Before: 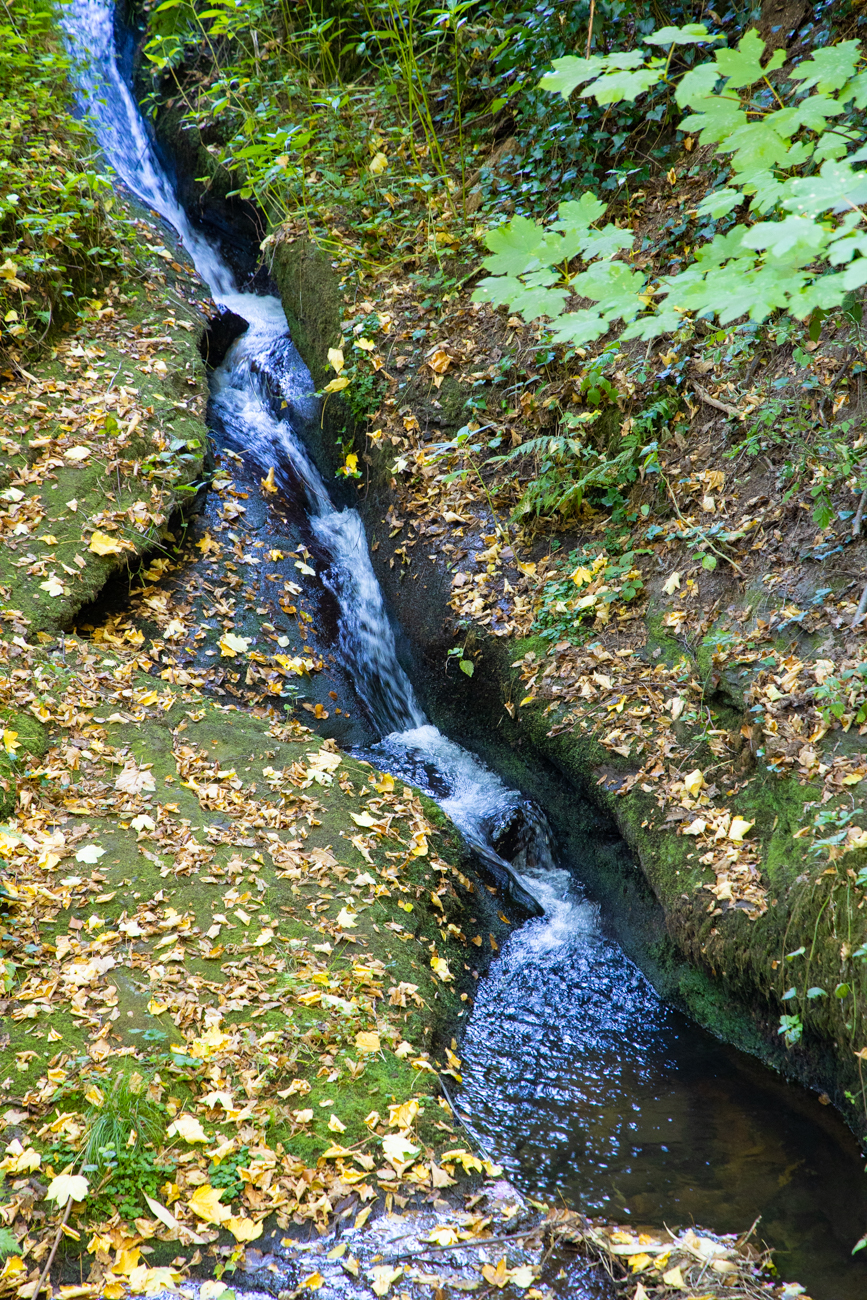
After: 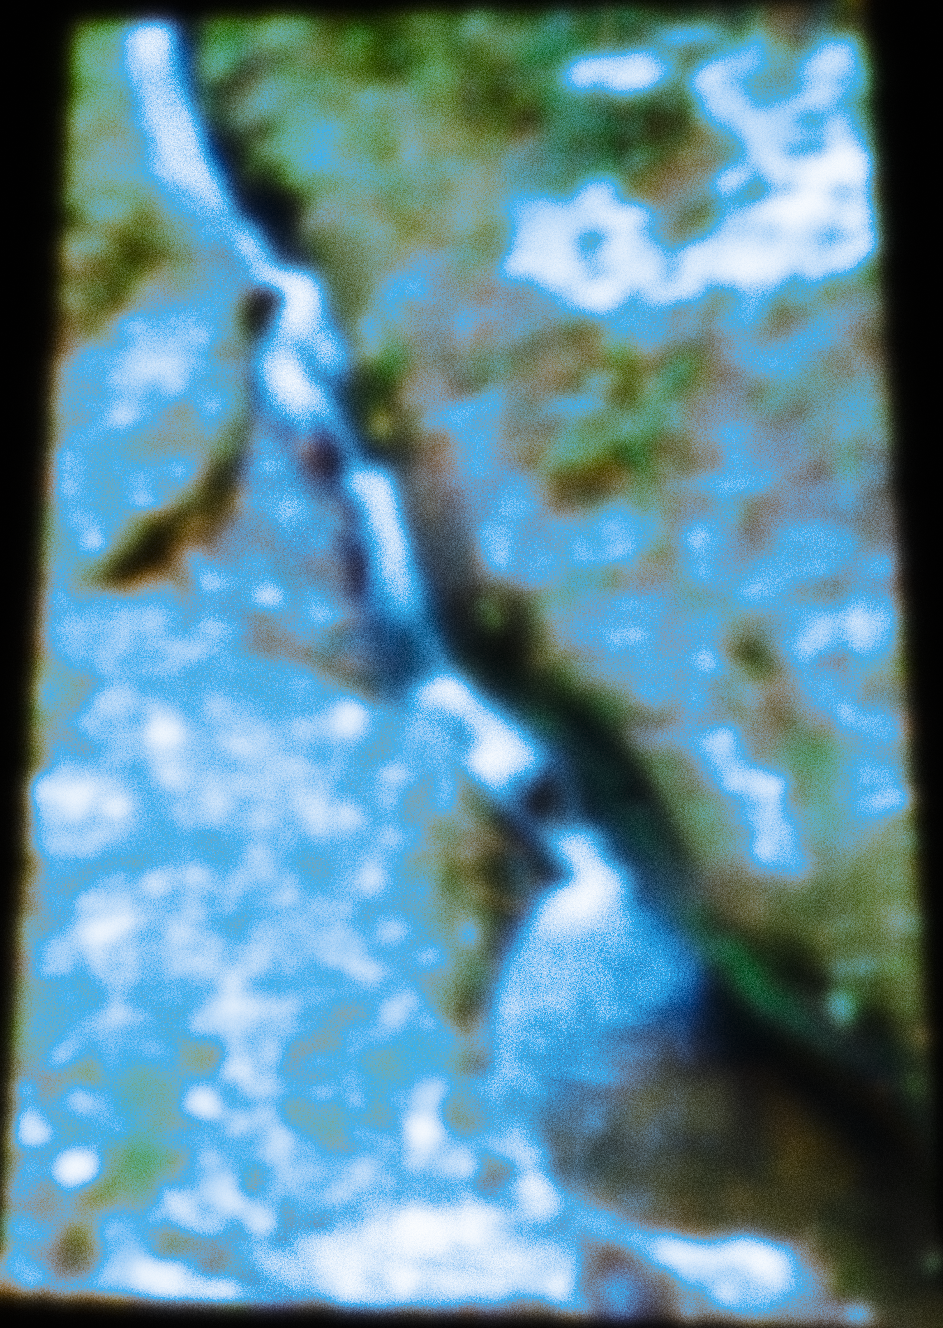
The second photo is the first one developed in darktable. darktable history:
crop and rotate: left 0.126%
rotate and perspective: rotation 0.128°, lens shift (vertical) -0.181, lens shift (horizontal) -0.044, shear 0.001, automatic cropping off
grain: coarseness 10.62 ISO, strength 55.56%
split-toning: shadows › hue 220°, shadows › saturation 0.64, highlights › hue 220°, highlights › saturation 0.64, balance 0, compress 5.22%
lowpass: on, module defaults
base curve: curves: ch0 [(0, 0) (0.007, 0.004) (0.027, 0.03) (0.046, 0.07) (0.207, 0.54) (0.442, 0.872) (0.673, 0.972) (1, 1)], preserve colors none
